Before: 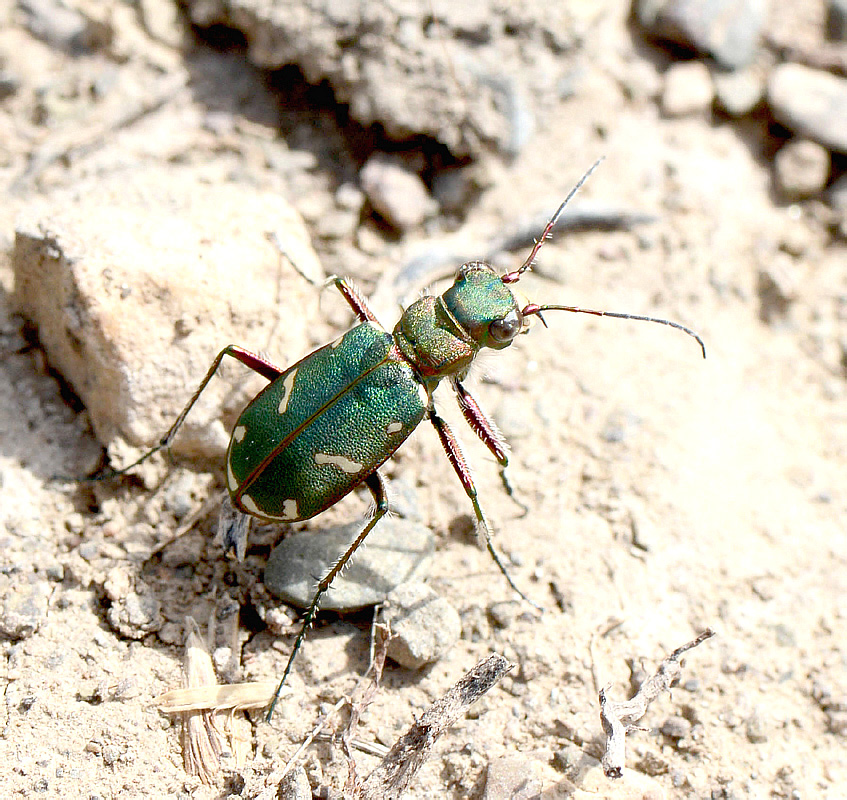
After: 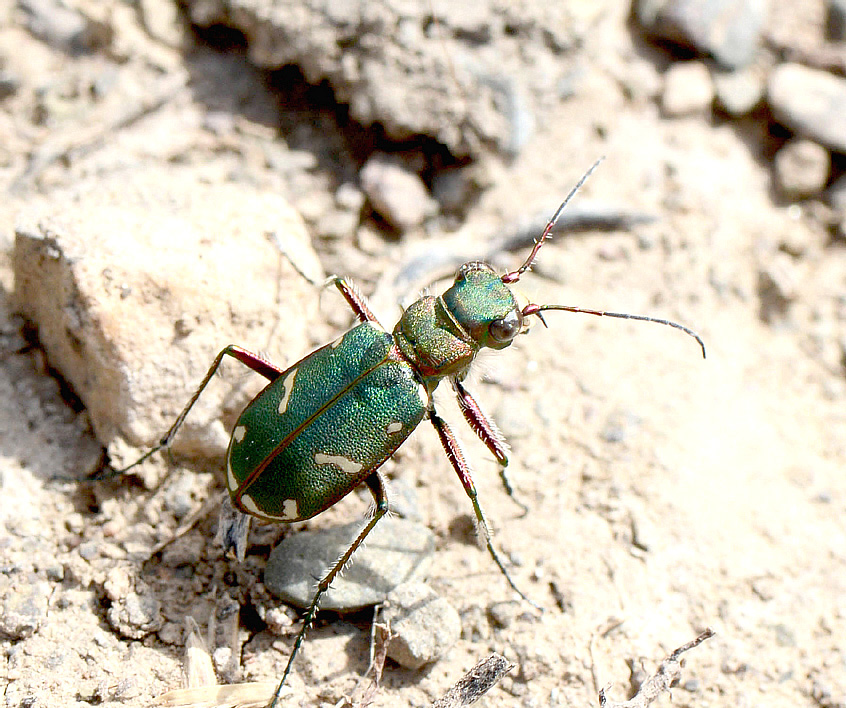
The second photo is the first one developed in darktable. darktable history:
crop and rotate: top 0%, bottom 11.401%
